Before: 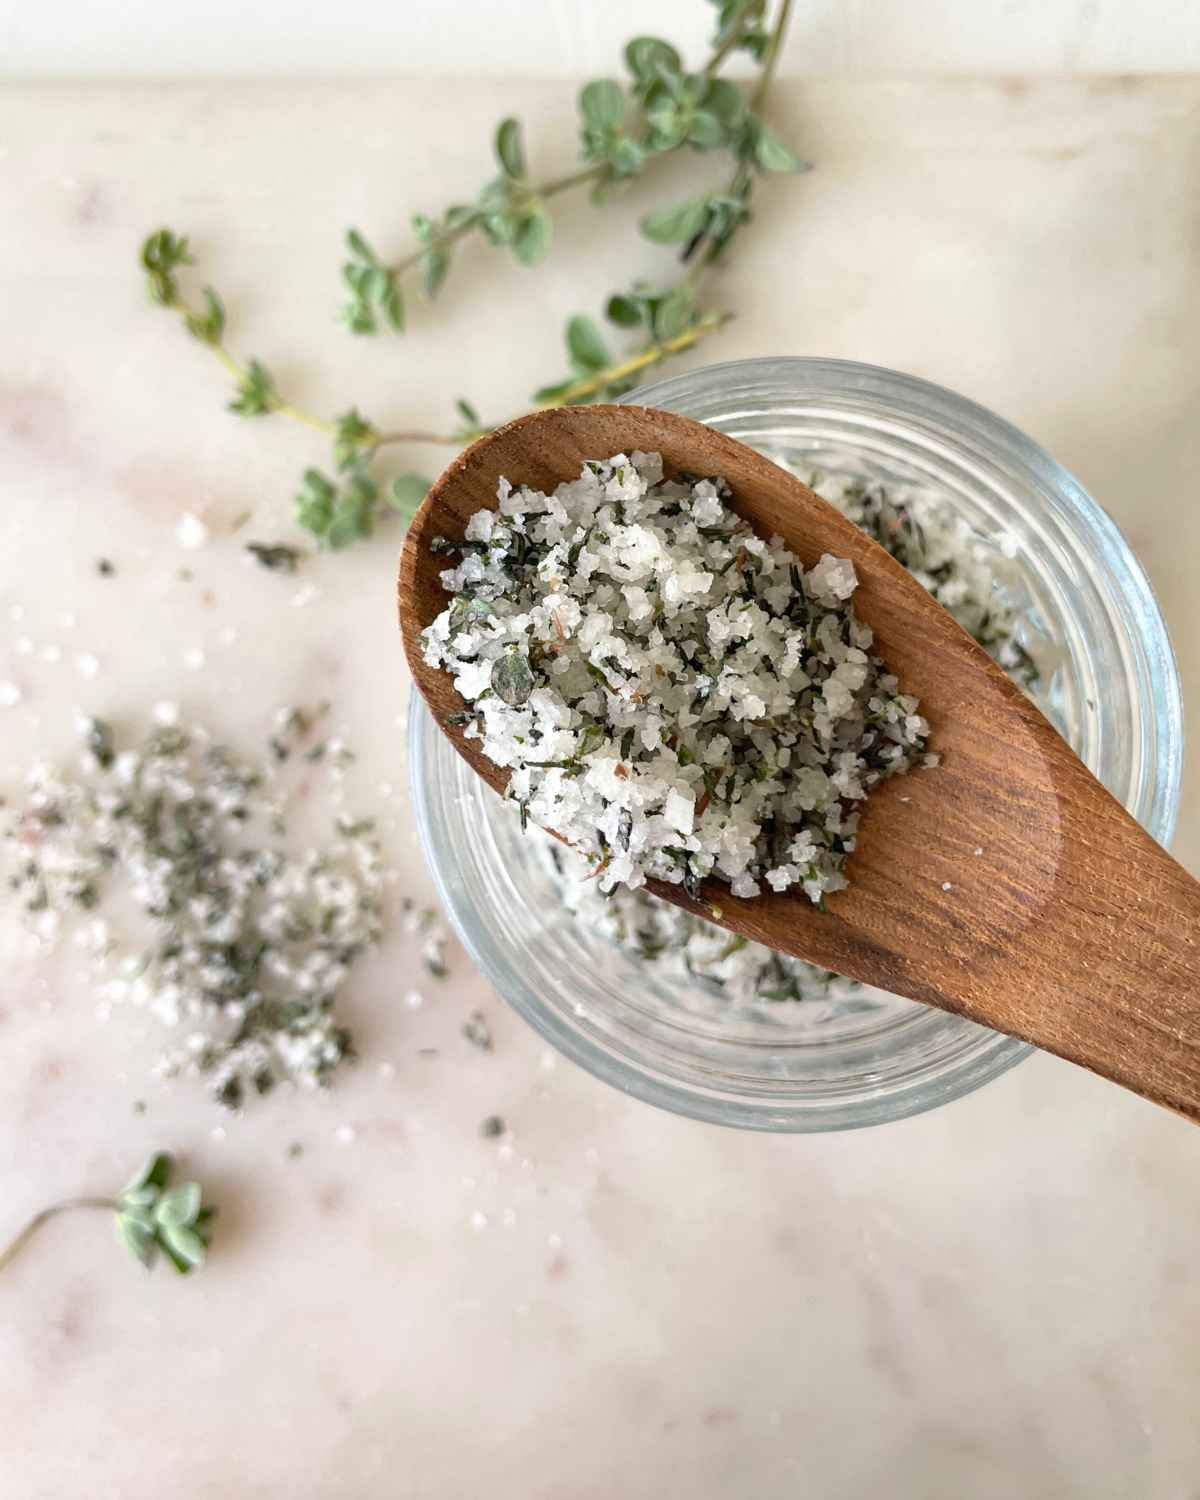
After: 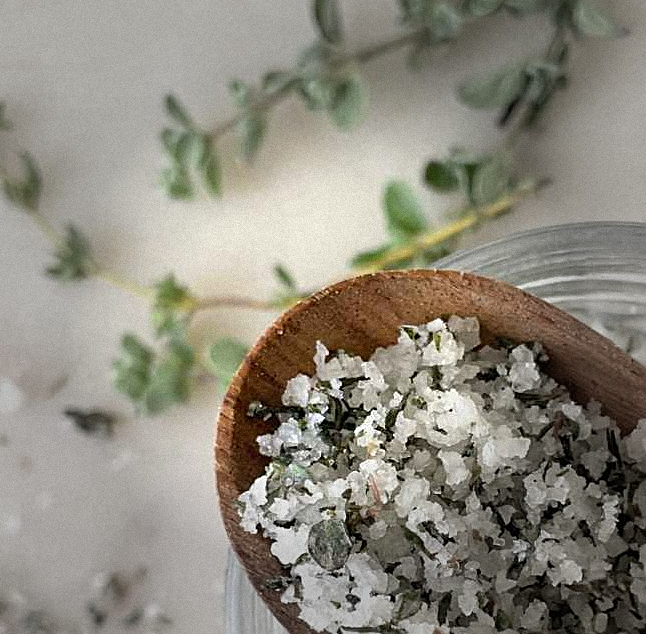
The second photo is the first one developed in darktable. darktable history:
grain: mid-tones bias 0%
sharpen: on, module defaults
crop: left 15.306%, top 9.065%, right 30.789%, bottom 48.638%
vignetting: fall-off start 40%, fall-off radius 40%
